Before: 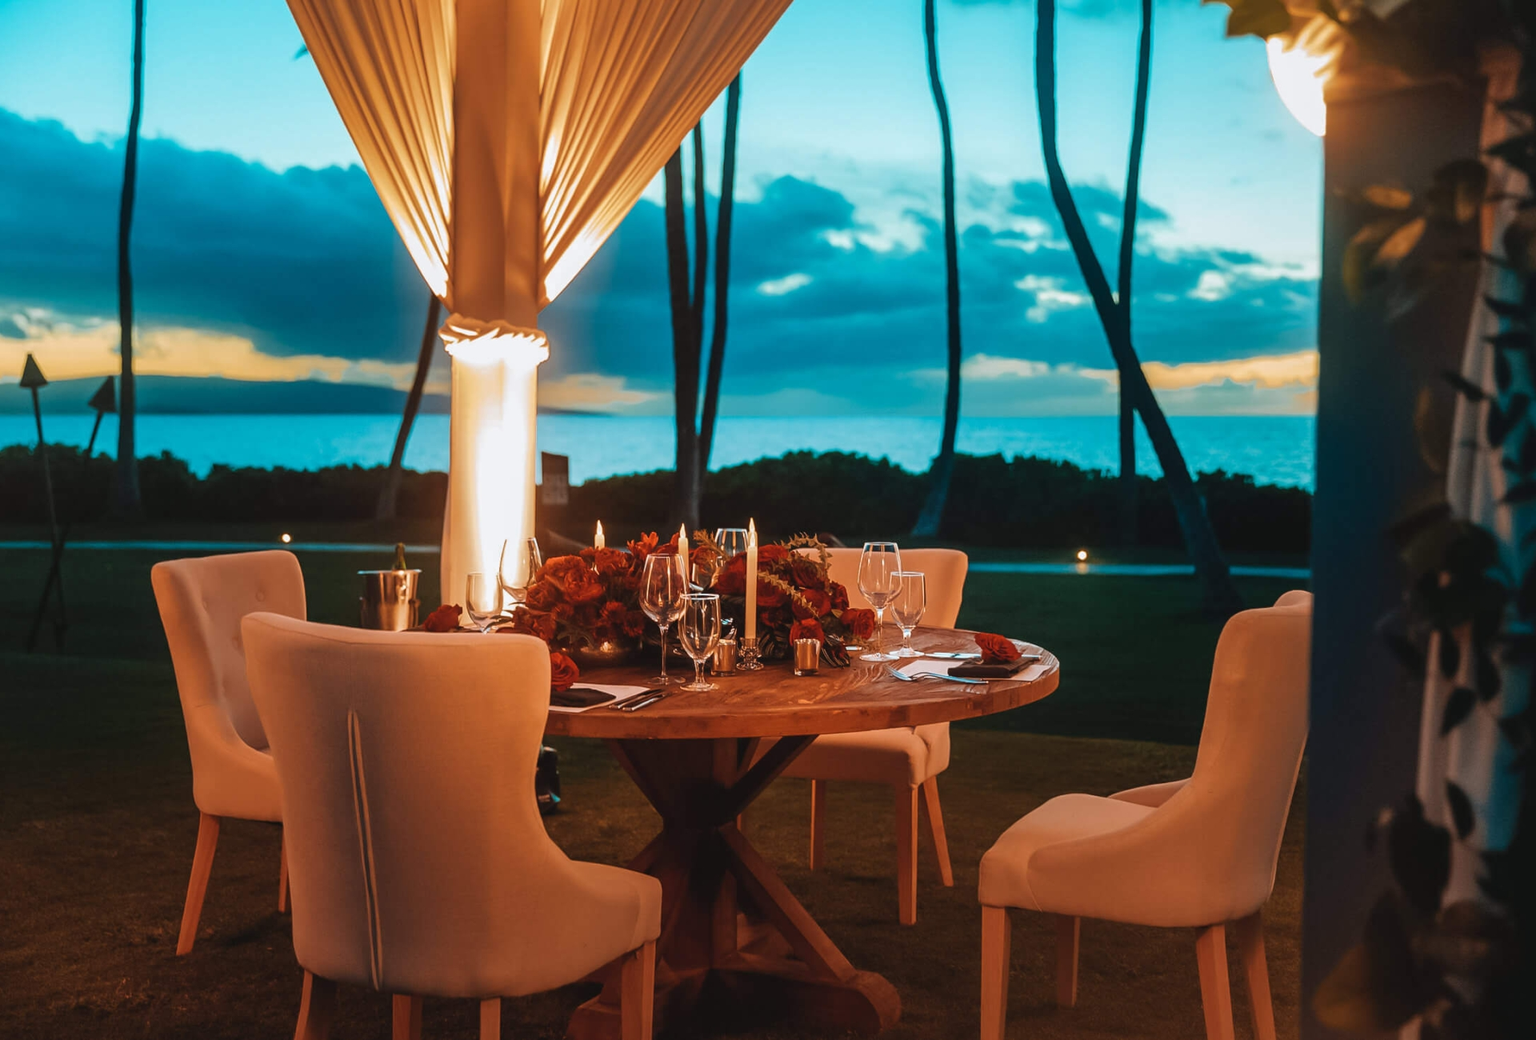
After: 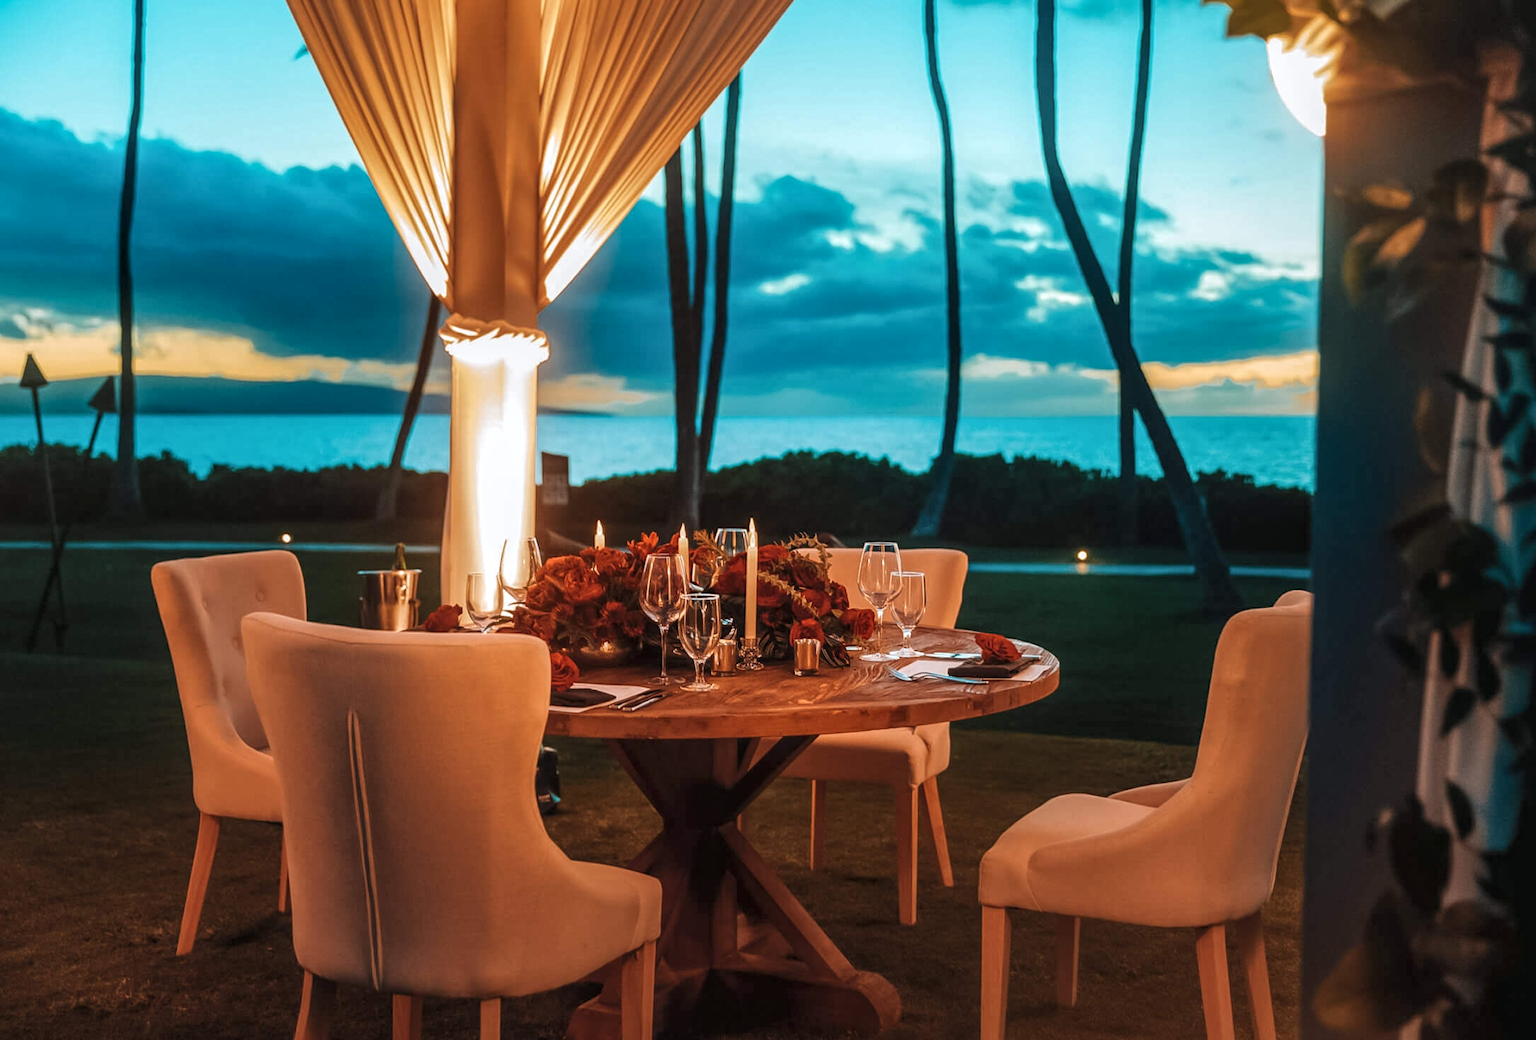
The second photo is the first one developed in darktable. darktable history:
local contrast: highlights 99%, shadows 88%, detail 160%, midtone range 0.2
